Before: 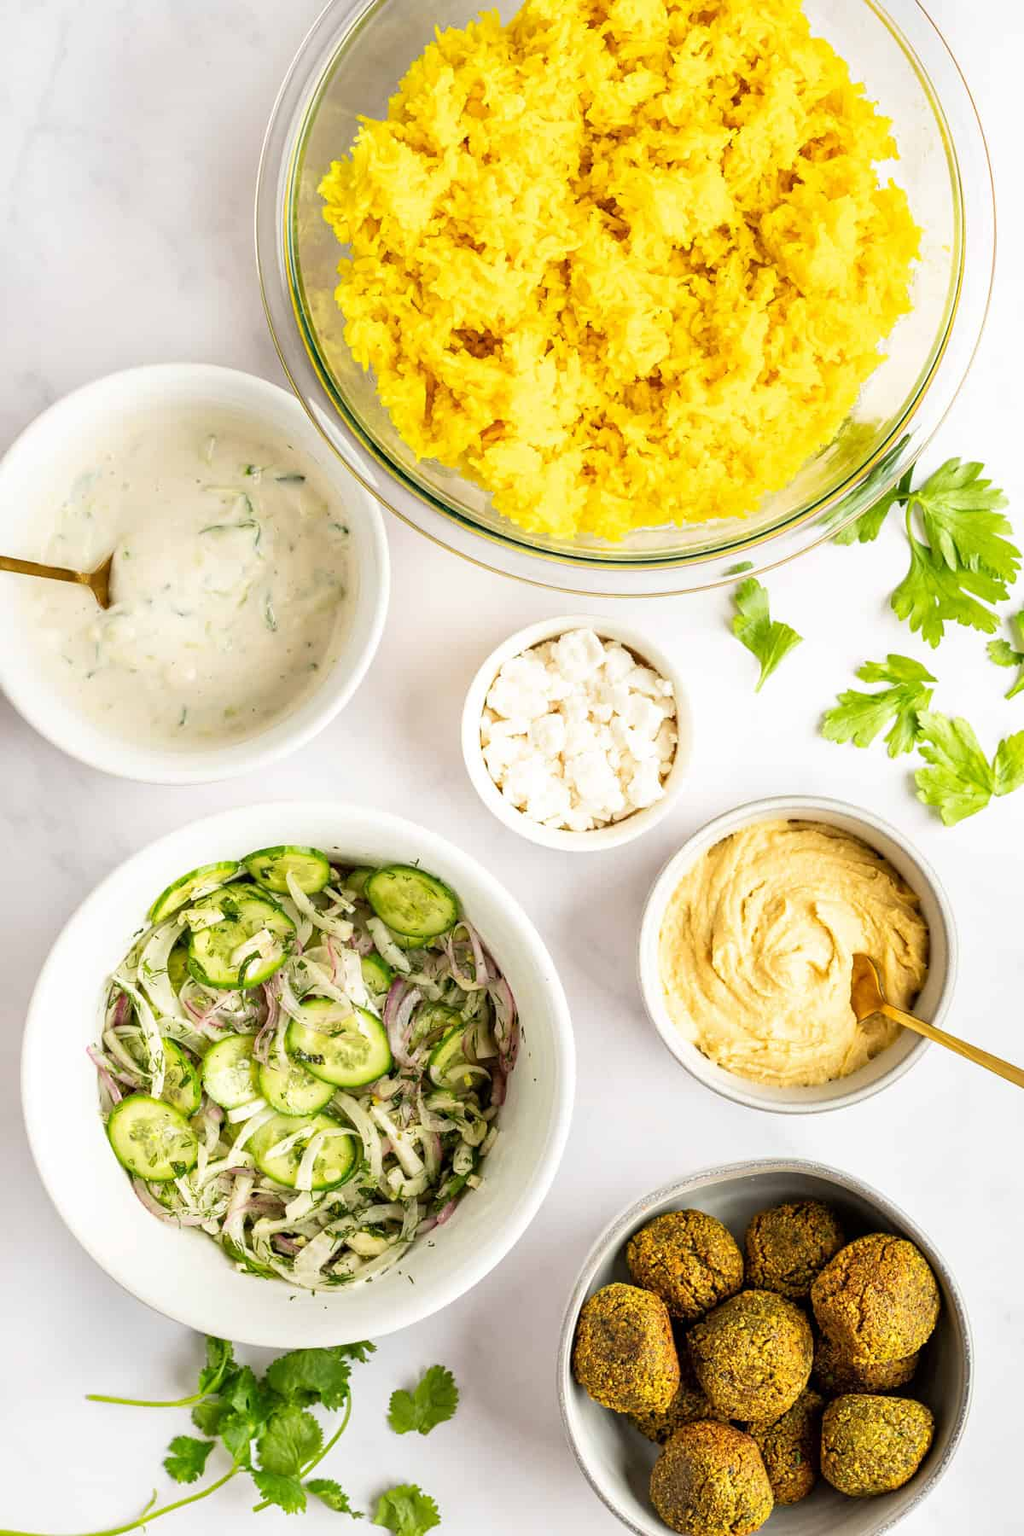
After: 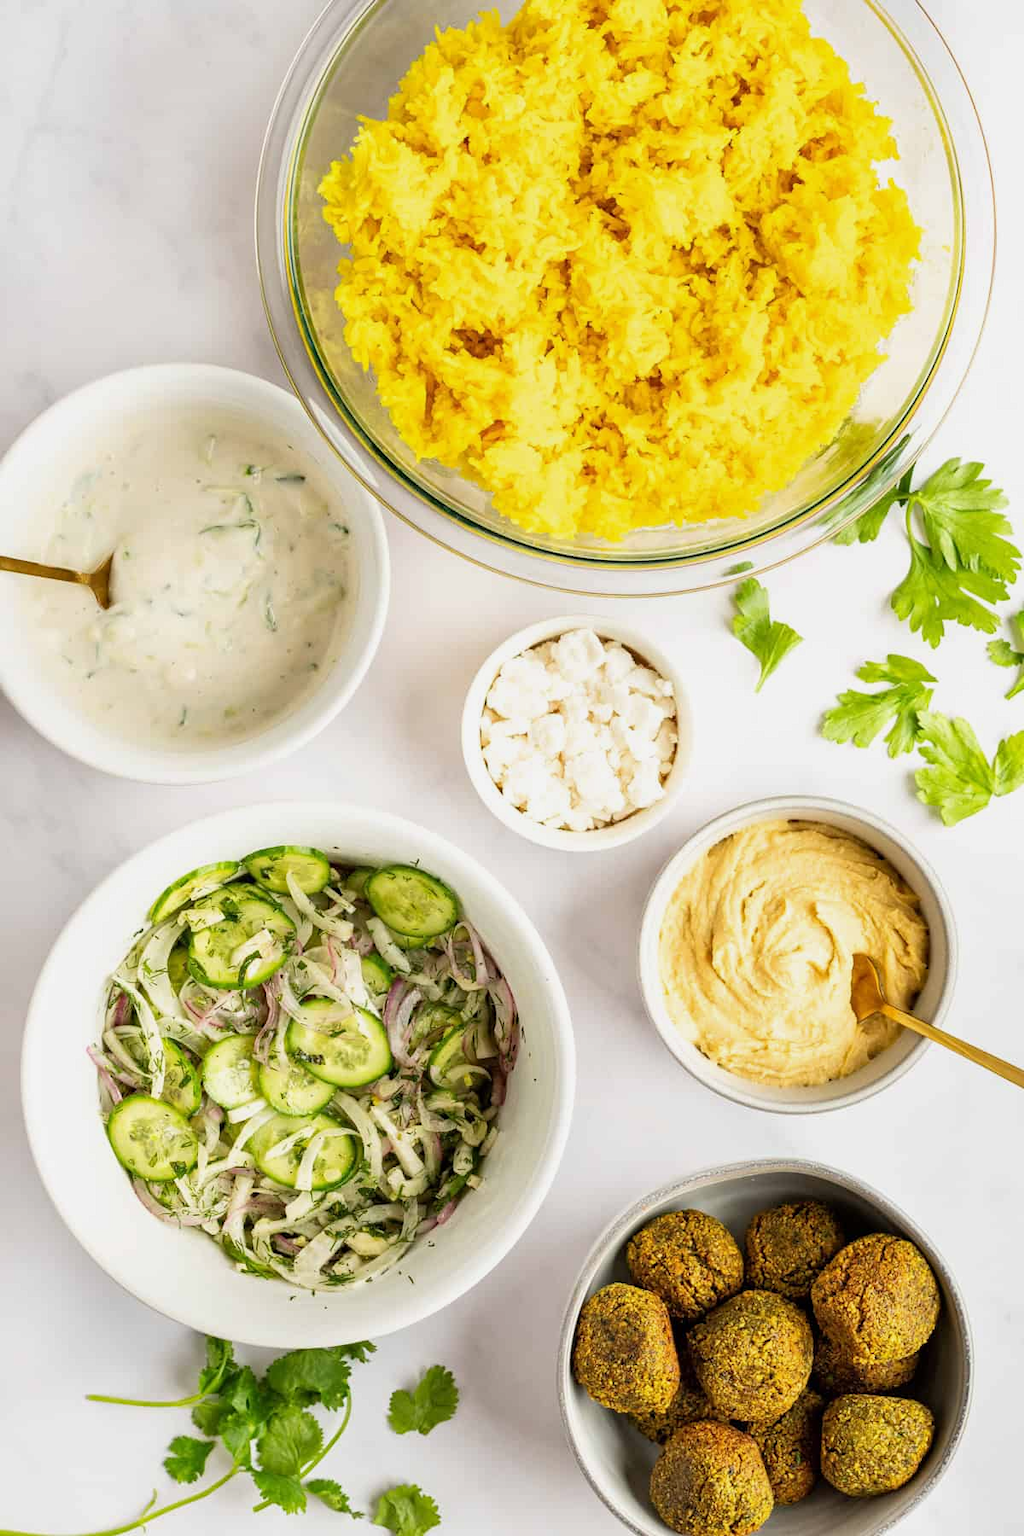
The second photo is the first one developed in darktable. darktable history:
exposure: exposure -0.153 EV, compensate exposure bias true, compensate highlight preservation false
